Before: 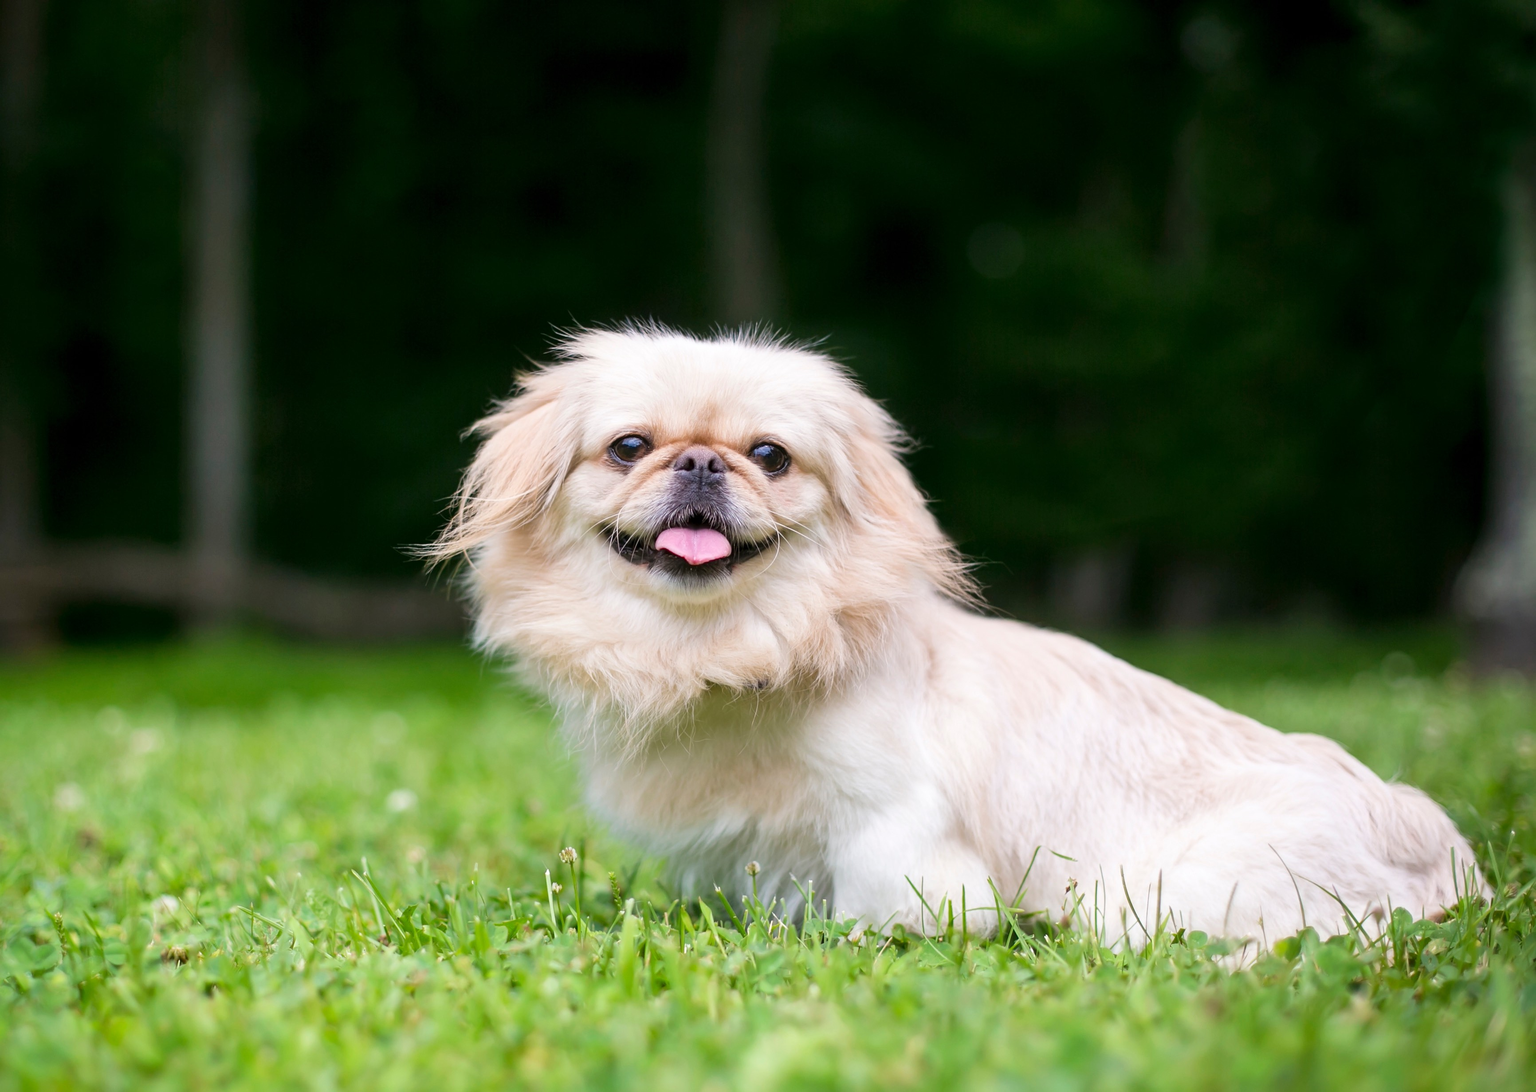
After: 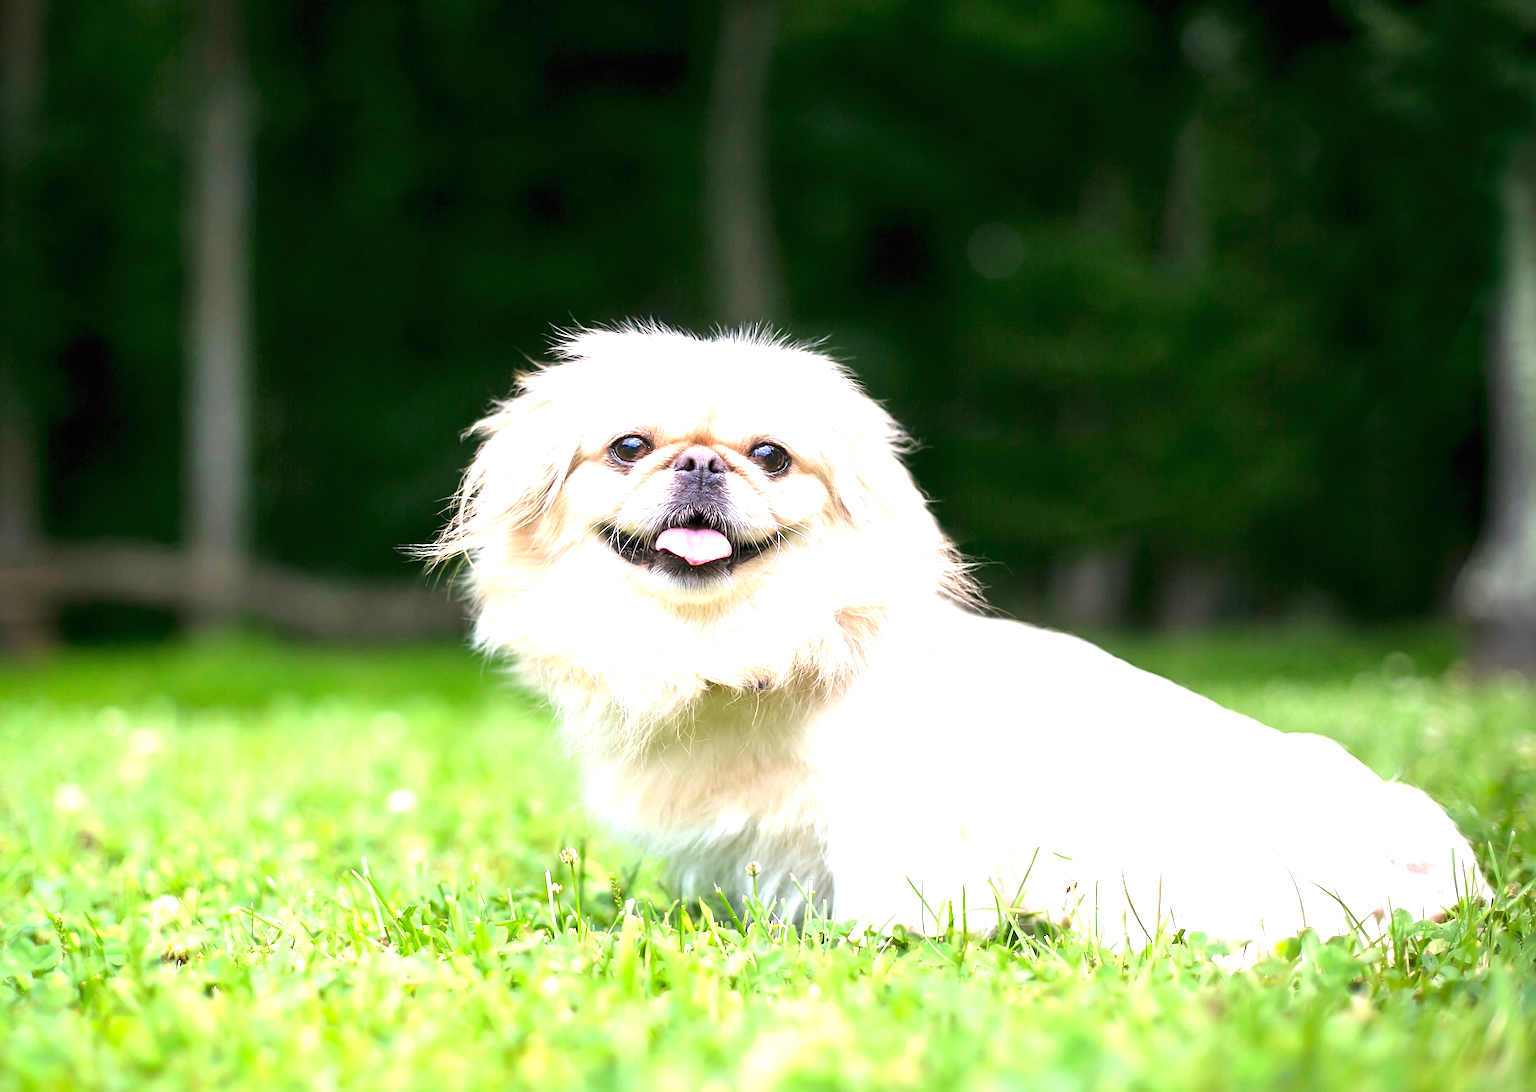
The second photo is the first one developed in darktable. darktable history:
exposure: black level correction 0, exposure 1.199 EV, compensate highlight preservation false
sharpen: on, module defaults
